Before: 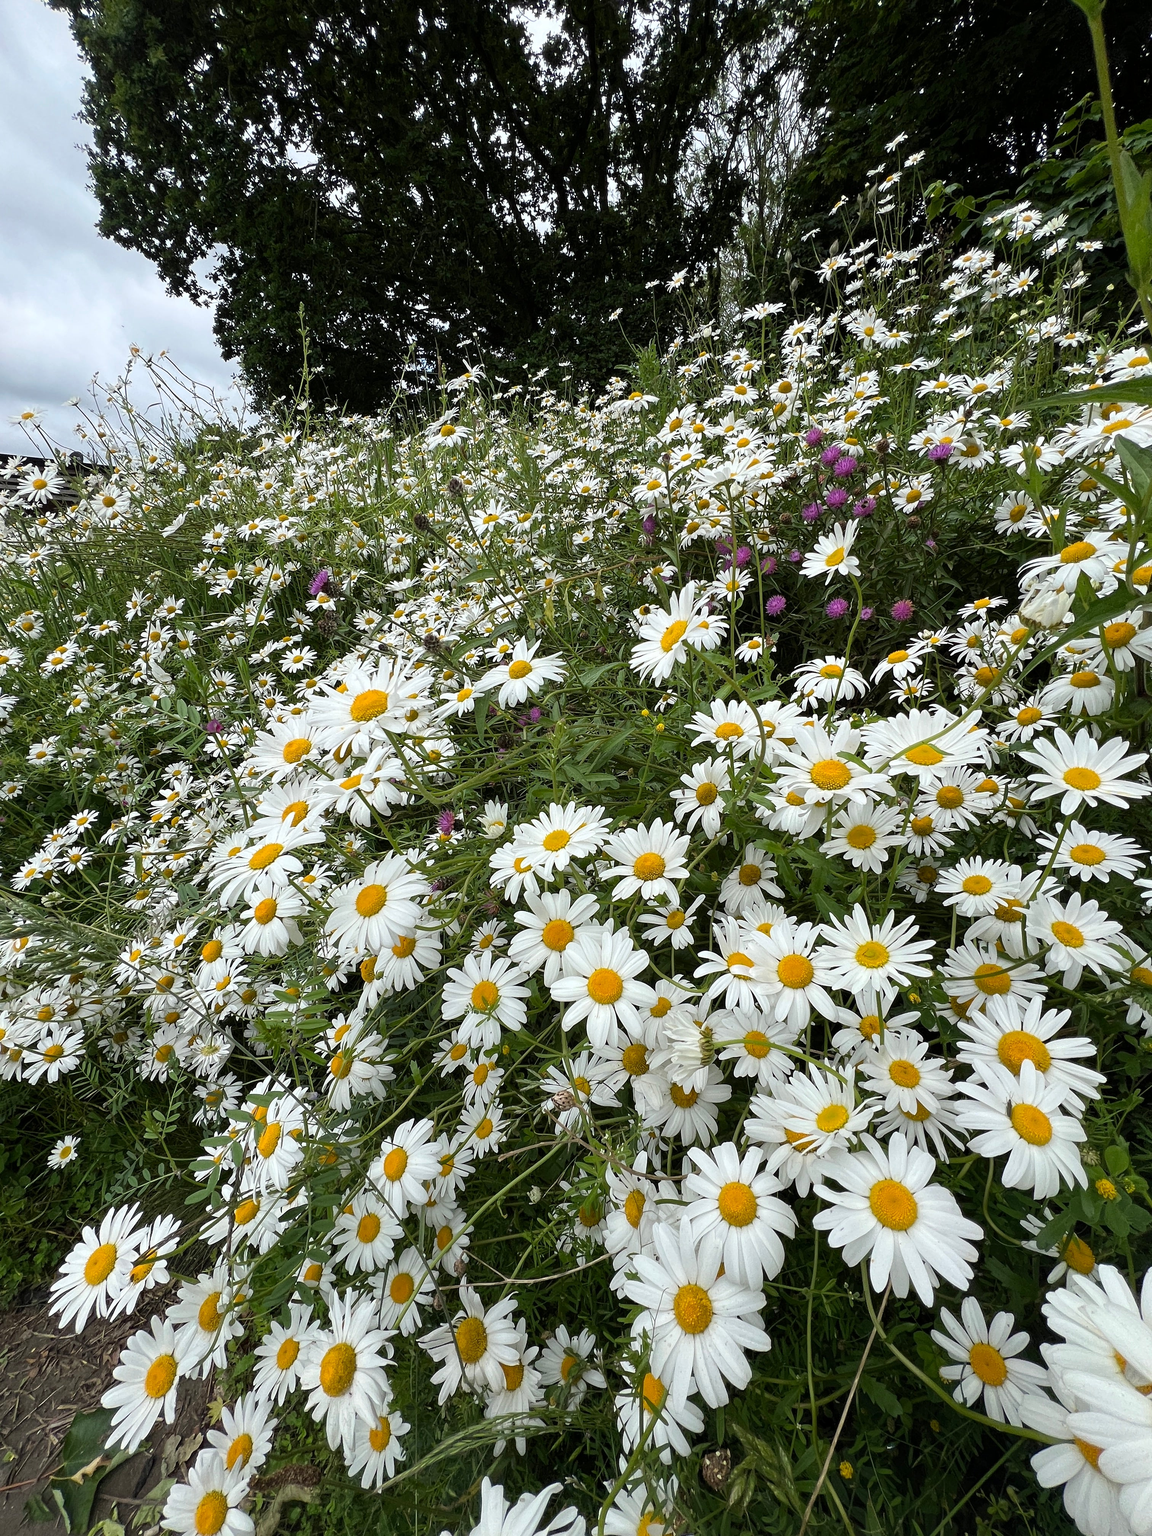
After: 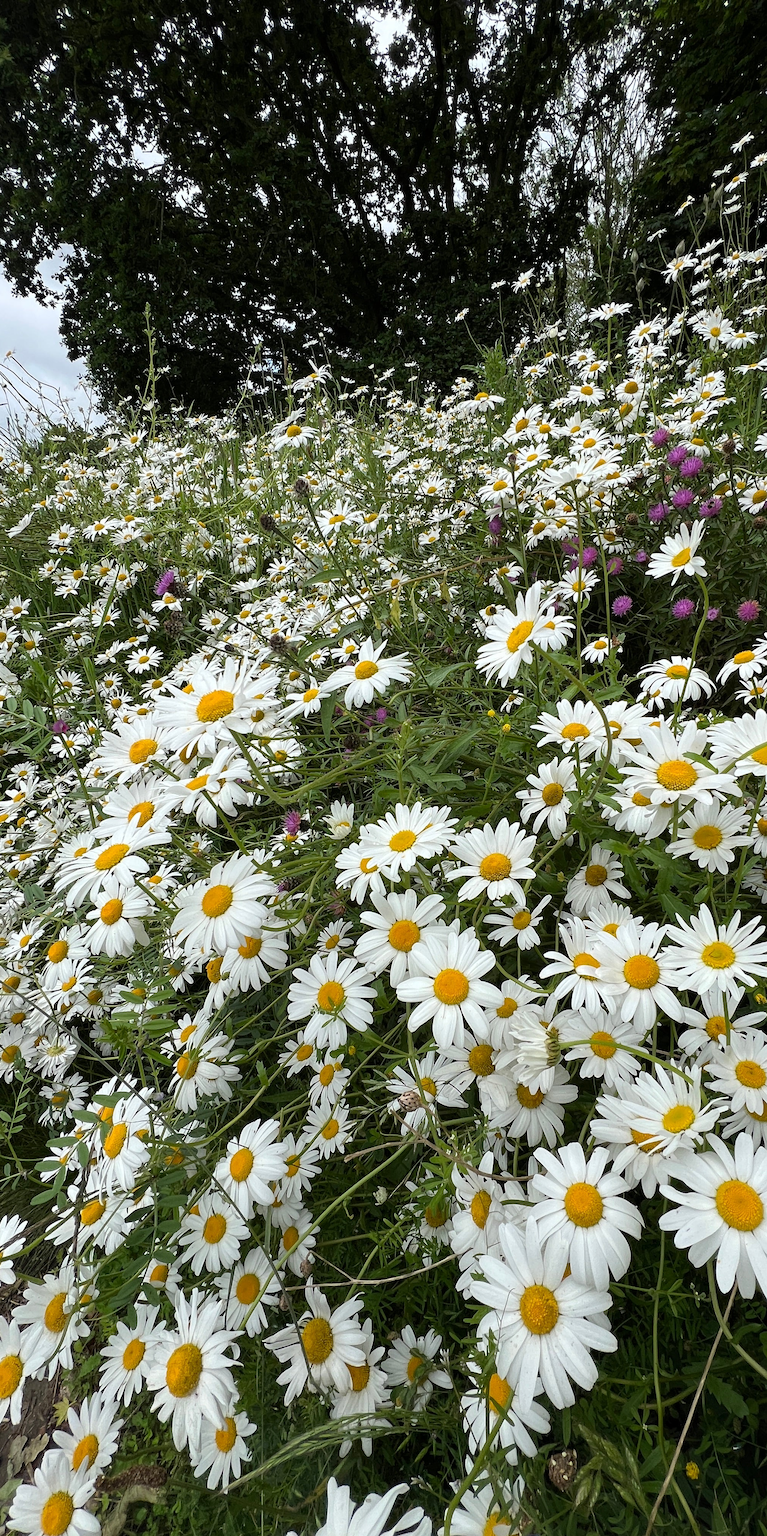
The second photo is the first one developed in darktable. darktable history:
crop and rotate: left 13.458%, right 19.902%
